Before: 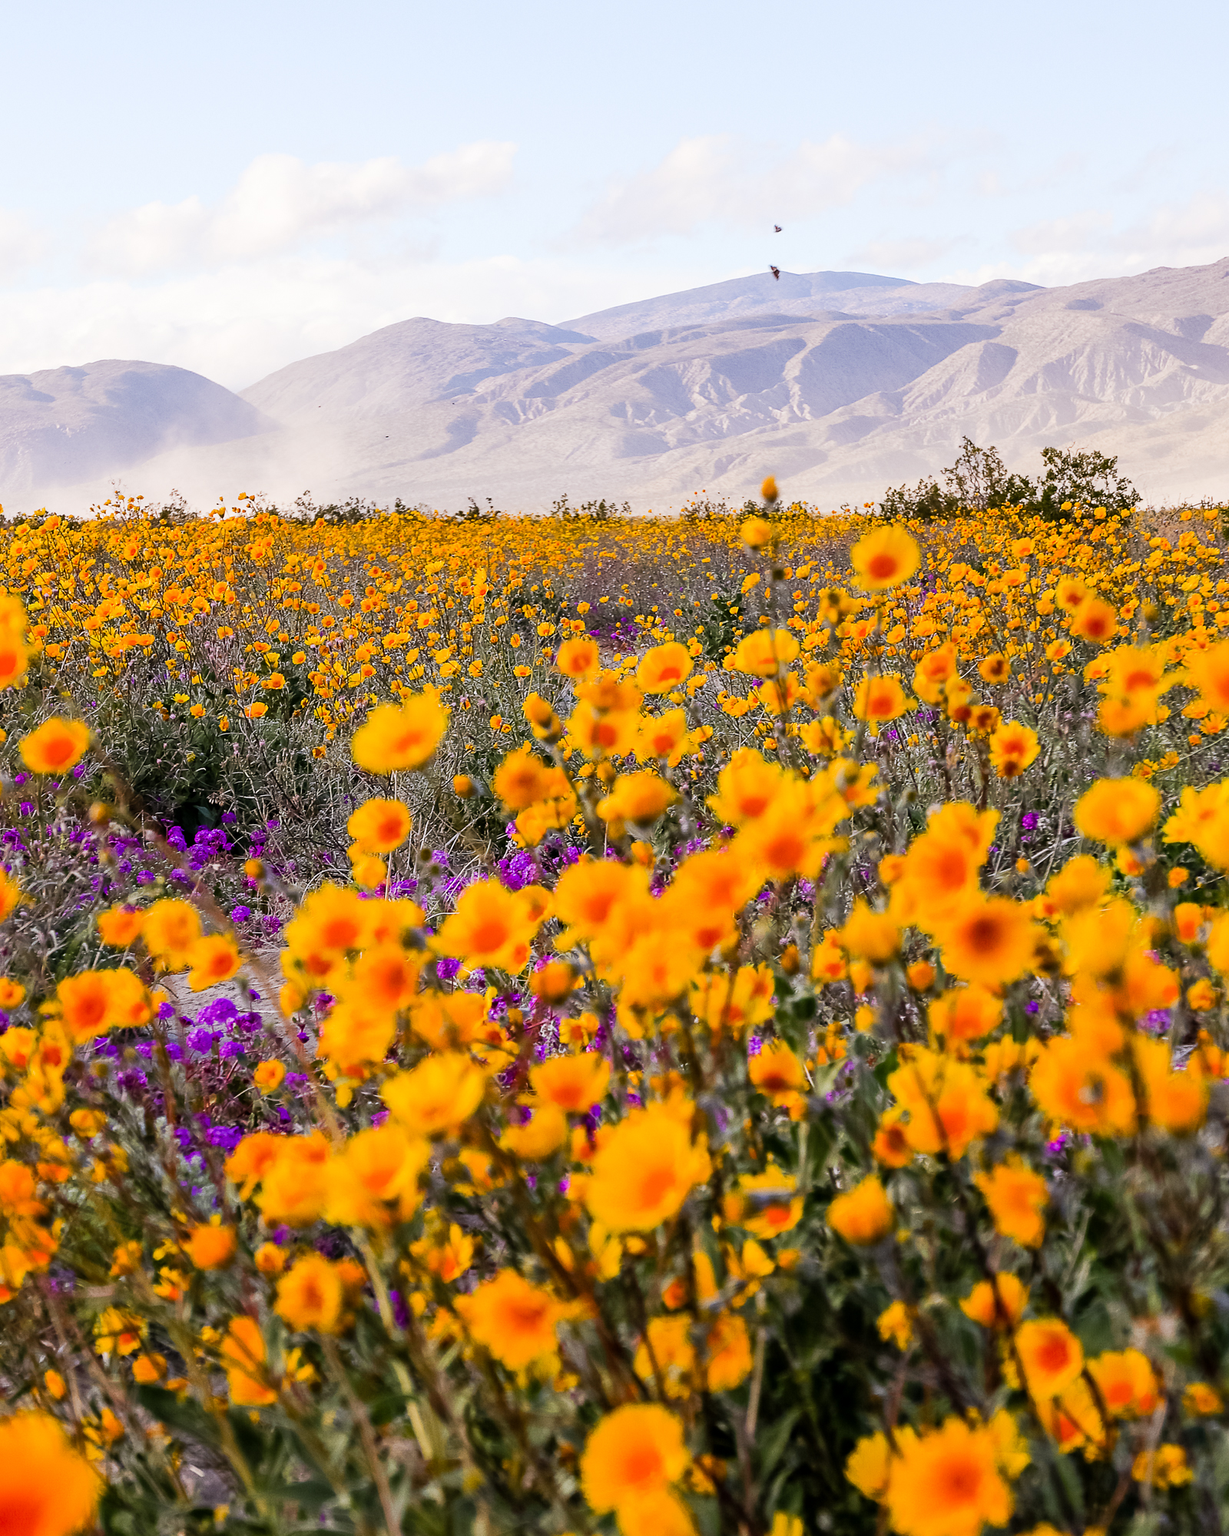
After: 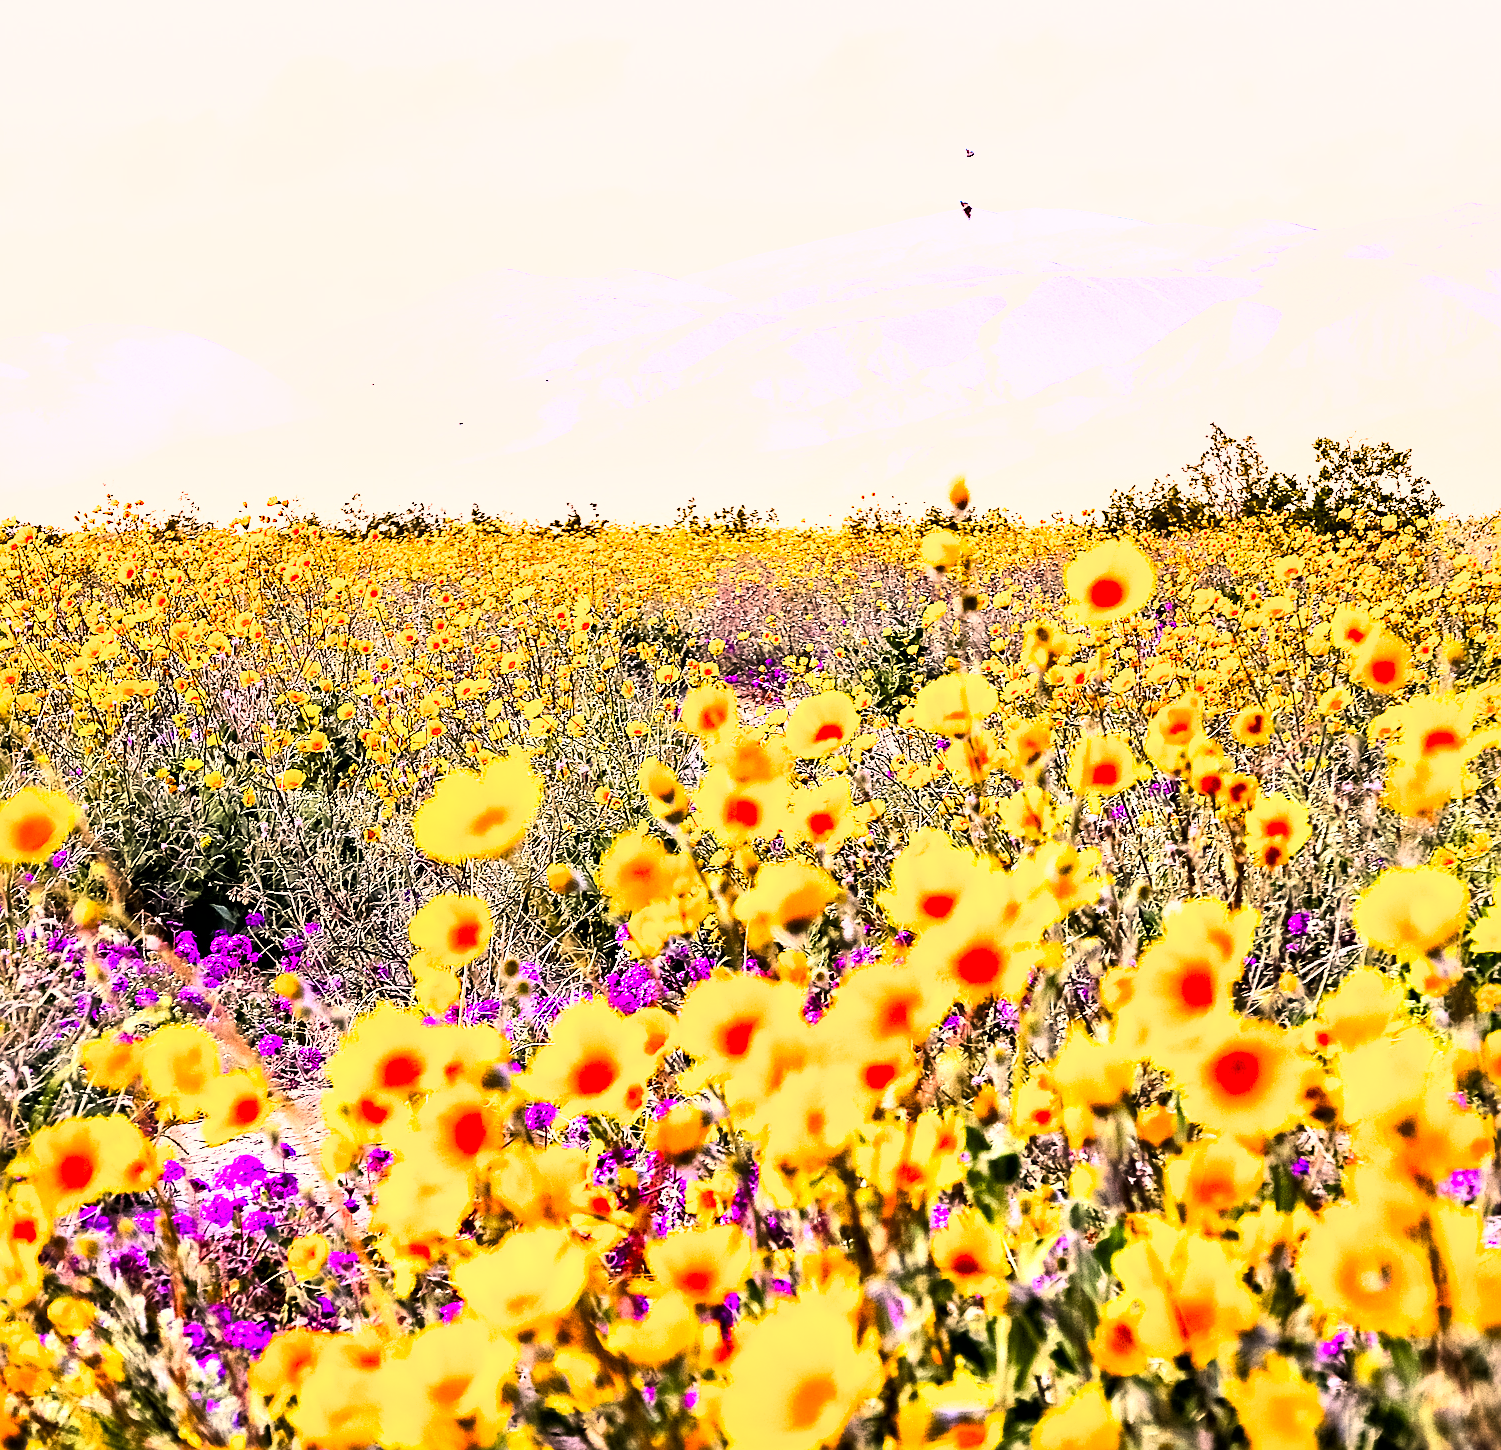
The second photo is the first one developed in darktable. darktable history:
rgb curve: curves: ch0 [(0, 0) (0.21, 0.15) (0.24, 0.21) (0.5, 0.75) (0.75, 0.96) (0.89, 0.99) (1, 1)]; ch1 [(0, 0.02) (0.21, 0.13) (0.25, 0.2) (0.5, 0.67) (0.75, 0.9) (0.89, 0.97) (1, 1)]; ch2 [(0, 0.02) (0.21, 0.13) (0.25, 0.2) (0.5, 0.67) (0.75, 0.9) (0.89, 0.97) (1, 1)], compensate middle gray true
shadows and highlights: low approximation 0.01, soften with gaussian
sharpen: on, module defaults
local contrast: mode bilateral grid, contrast 20, coarseness 50, detail 171%, midtone range 0.2
white balance: red 0.986, blue 1.01
crop: left 2.737%, top 7.287%, right 3.421%, bottom 20.179%
exposure: exposure 1.15 EV, compensate highlight preservation false
color correction: highlights a* 11.96, highlights b* 11.58
